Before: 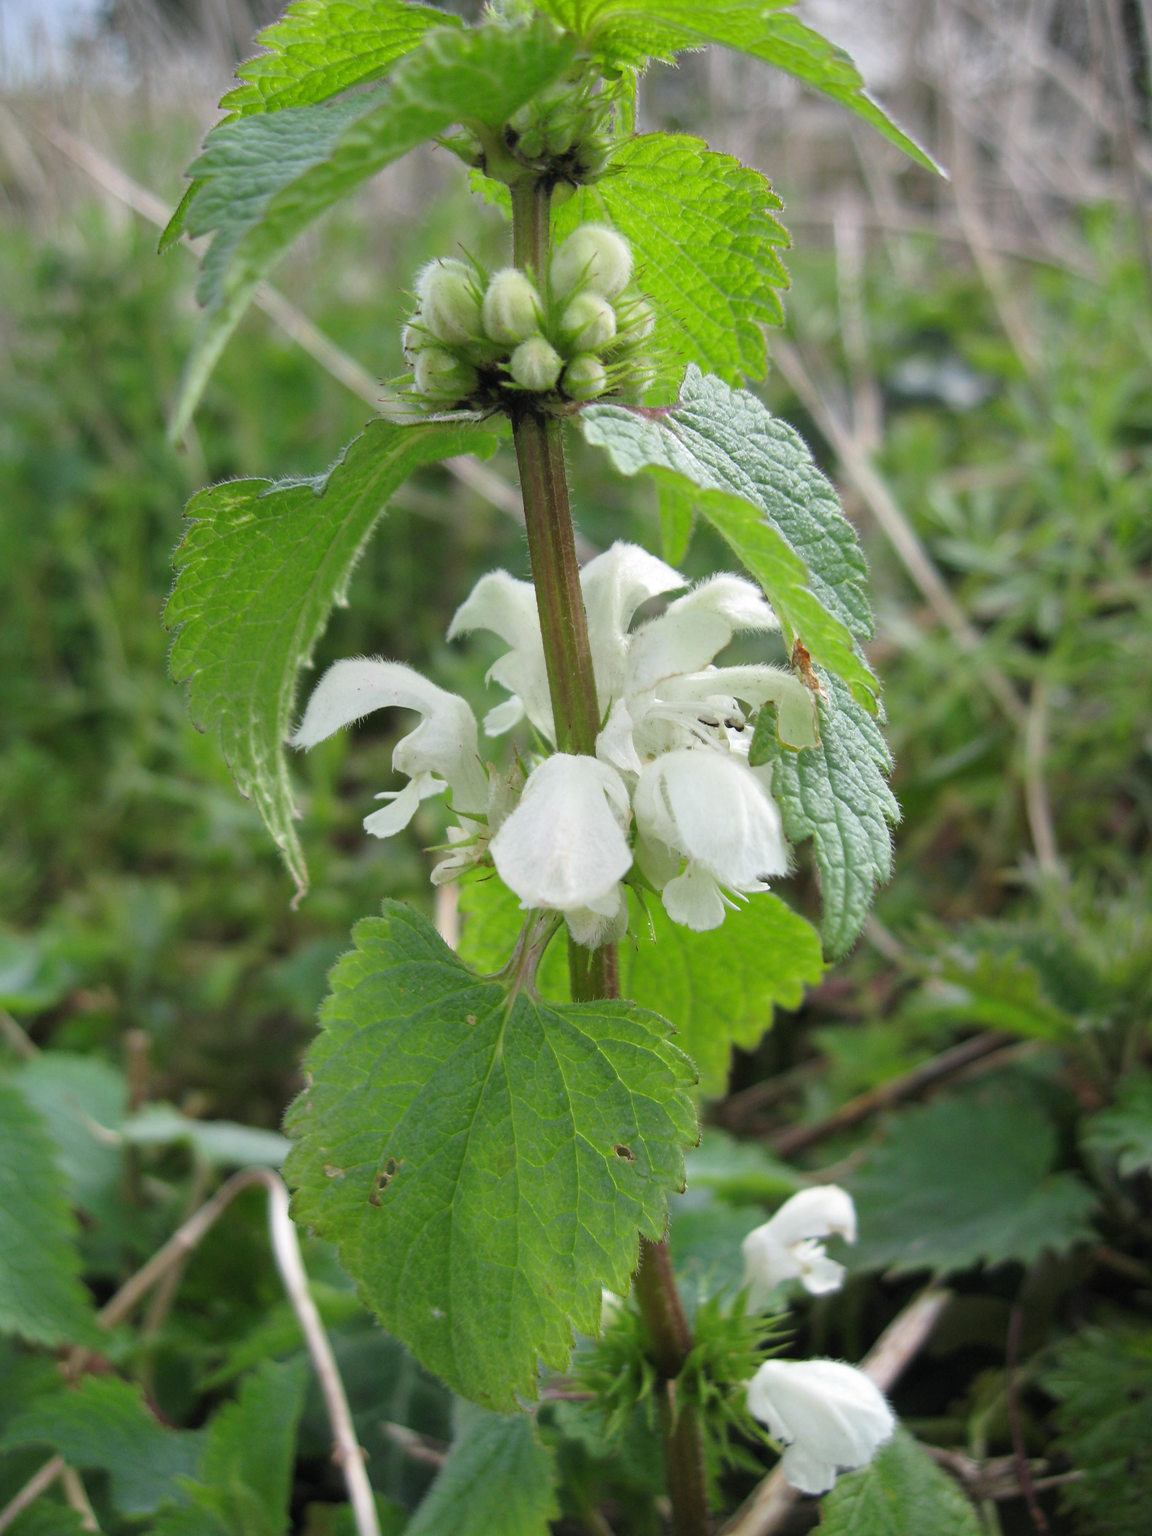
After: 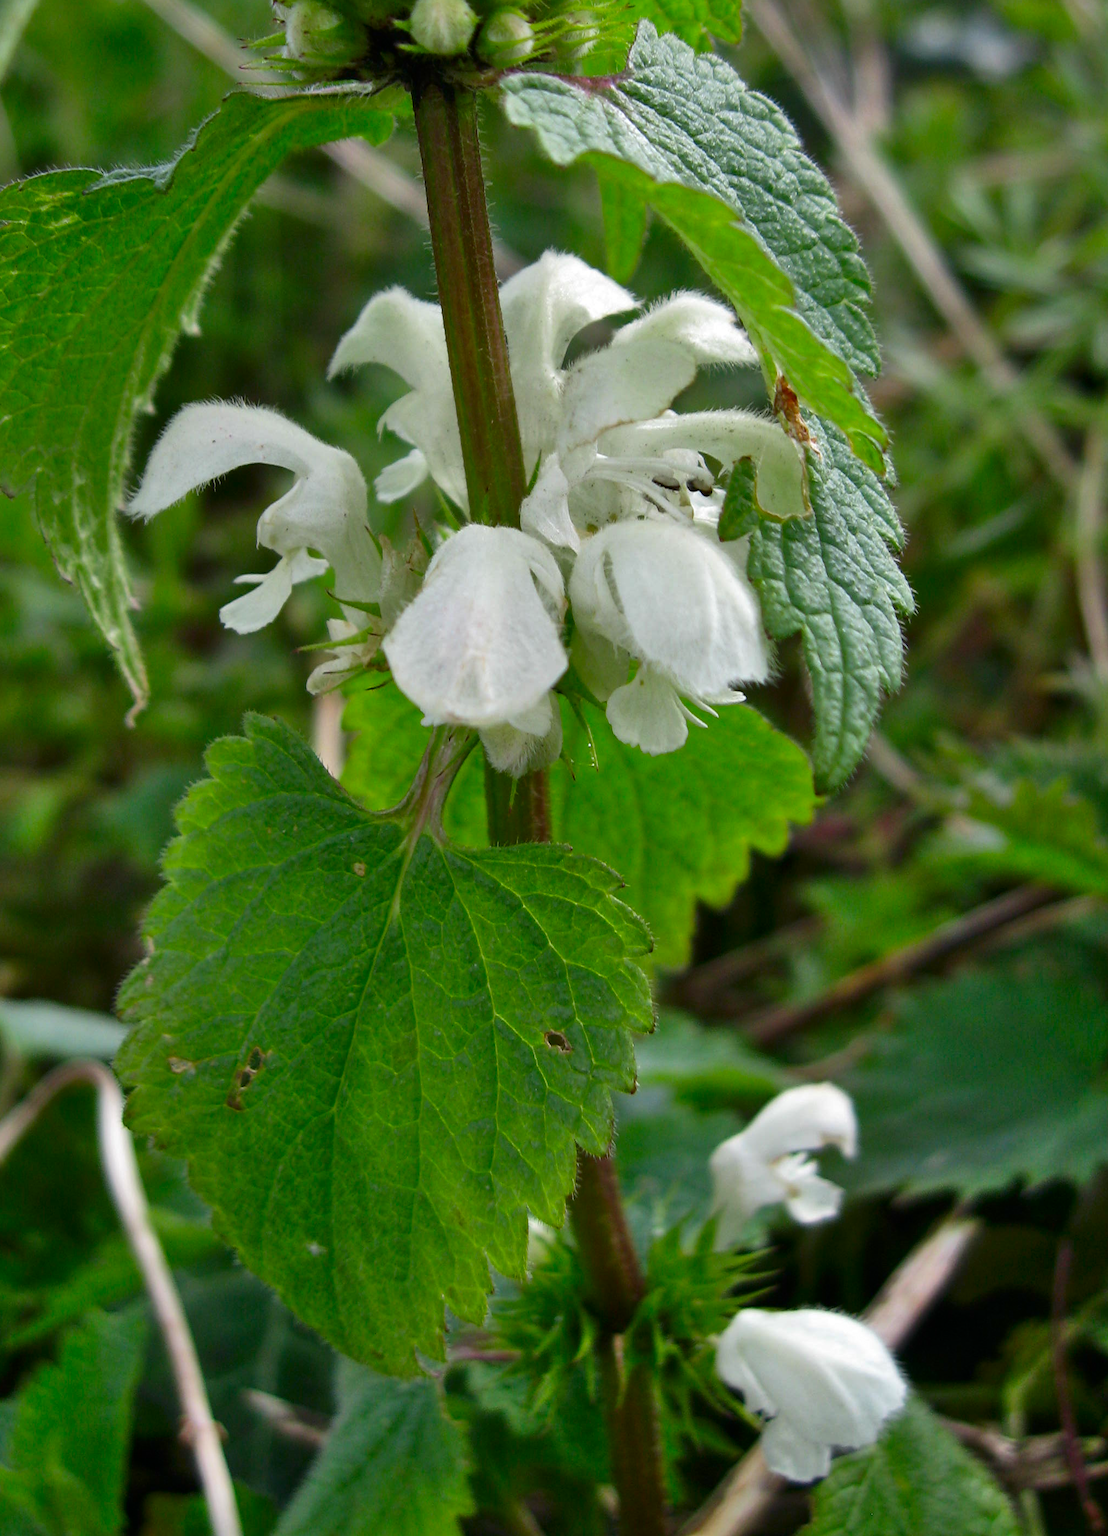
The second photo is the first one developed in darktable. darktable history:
crop: left 16.83%, top 22.67%, right 8.755%
shadows and highlights: shadows 52.82, soften with gaussian
contrast brightness saturation: brightness -0.245, saturation 0.196
